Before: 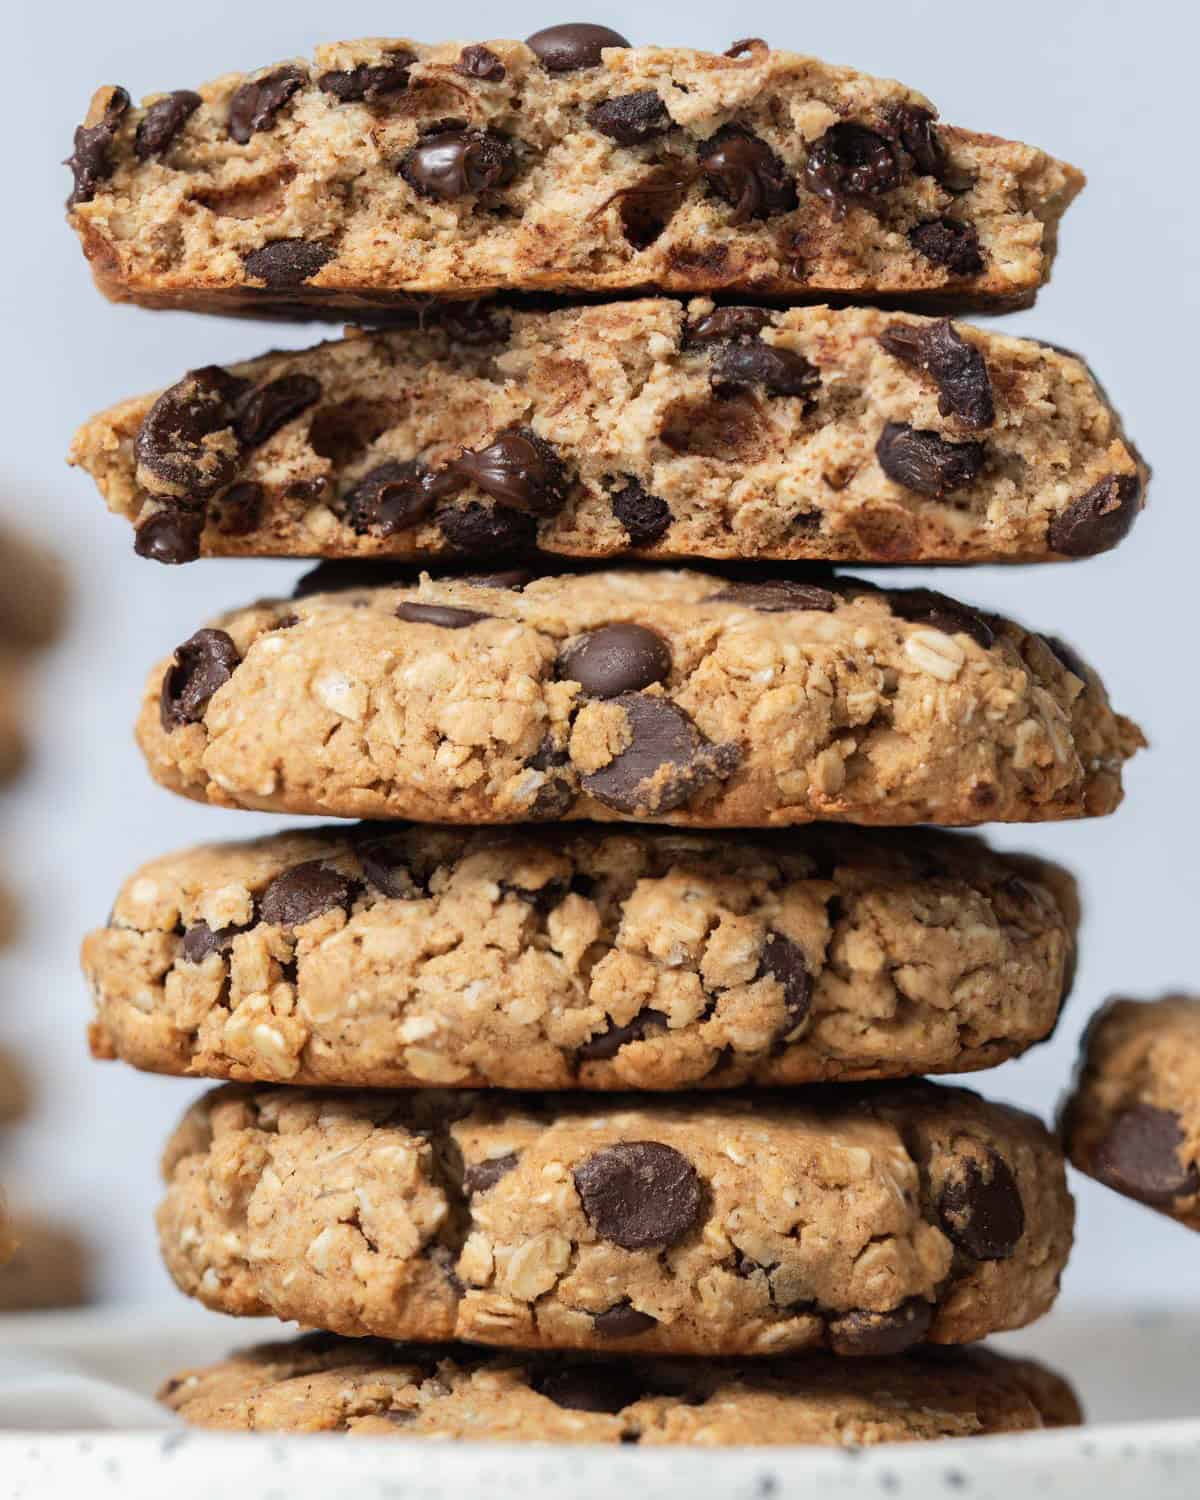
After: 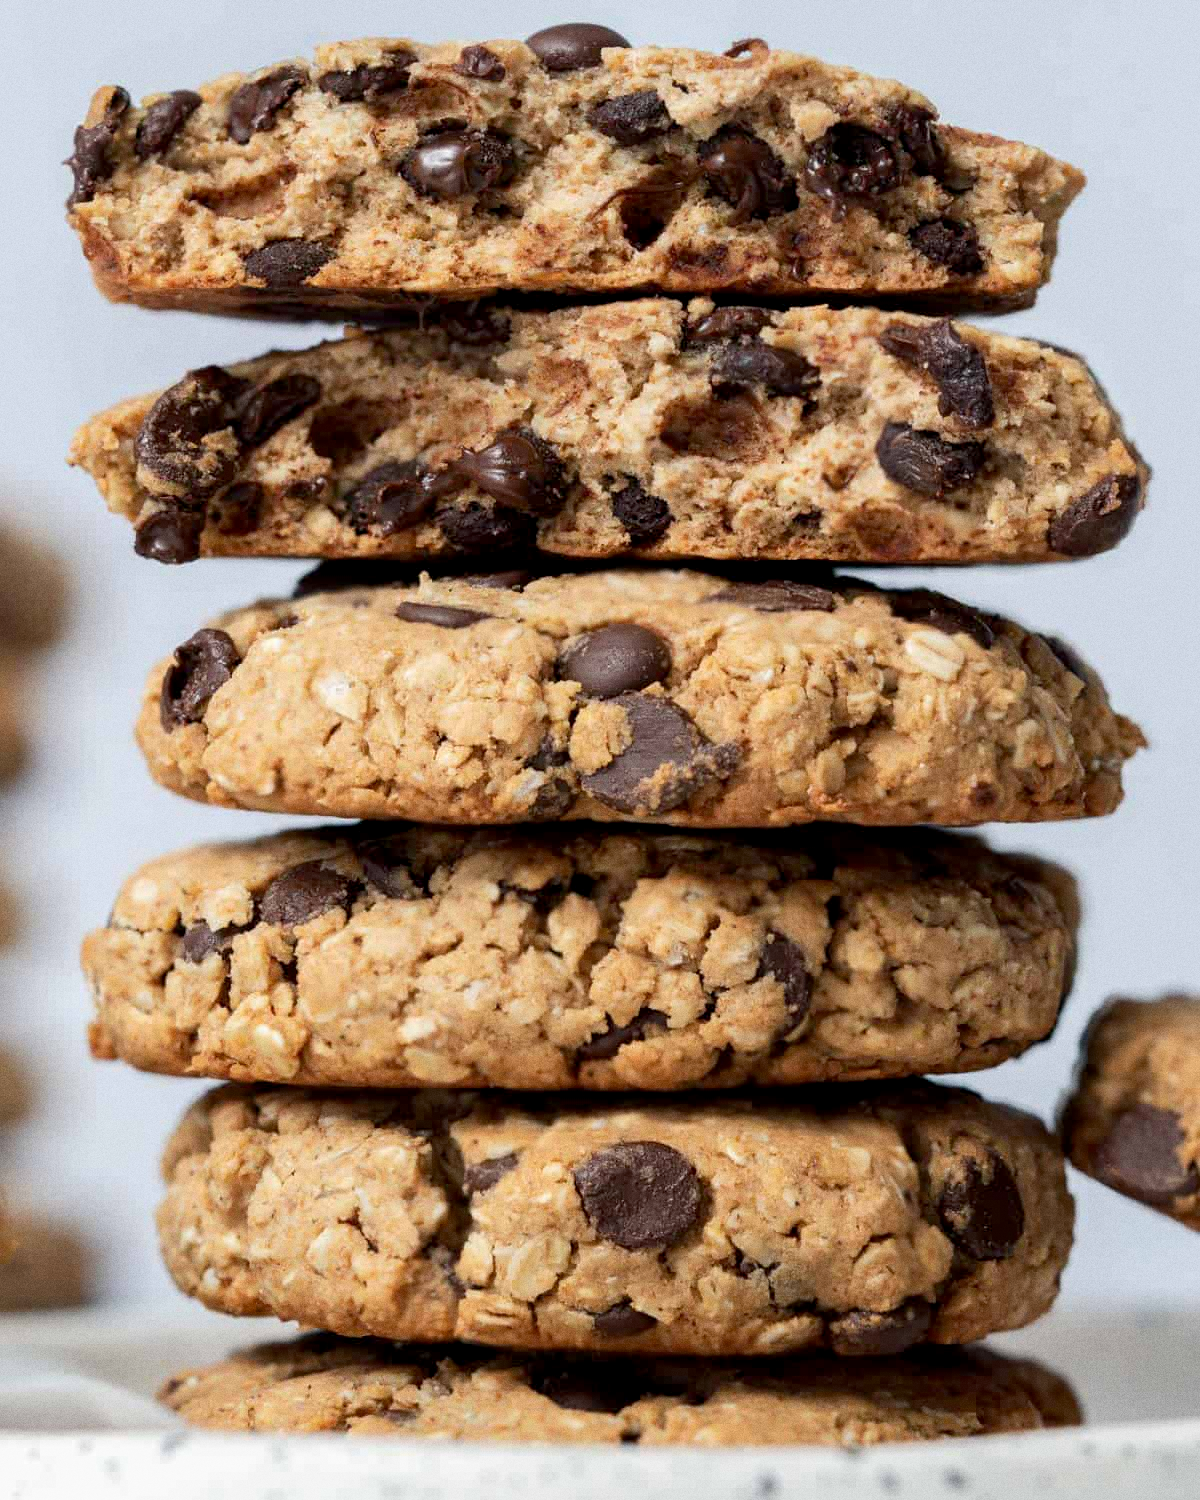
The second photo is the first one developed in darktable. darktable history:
exposure: black level correction 0.005, exposure 0.014 EV, compensate highlight preservation false
grain: coarseness 0.09 ISO
